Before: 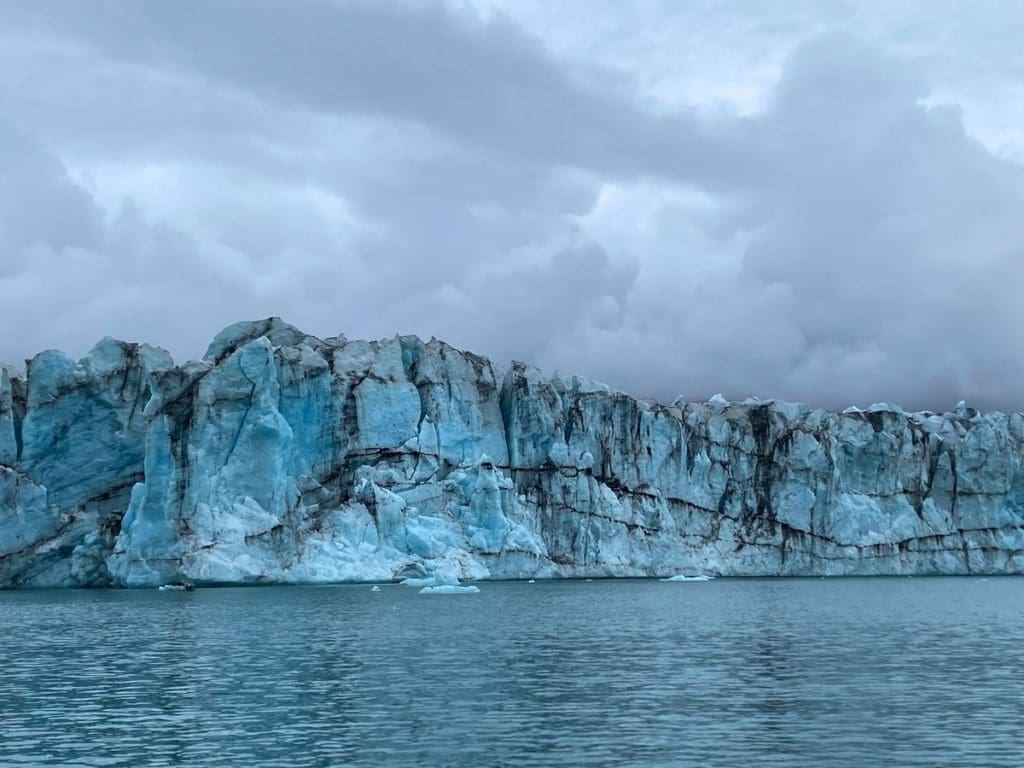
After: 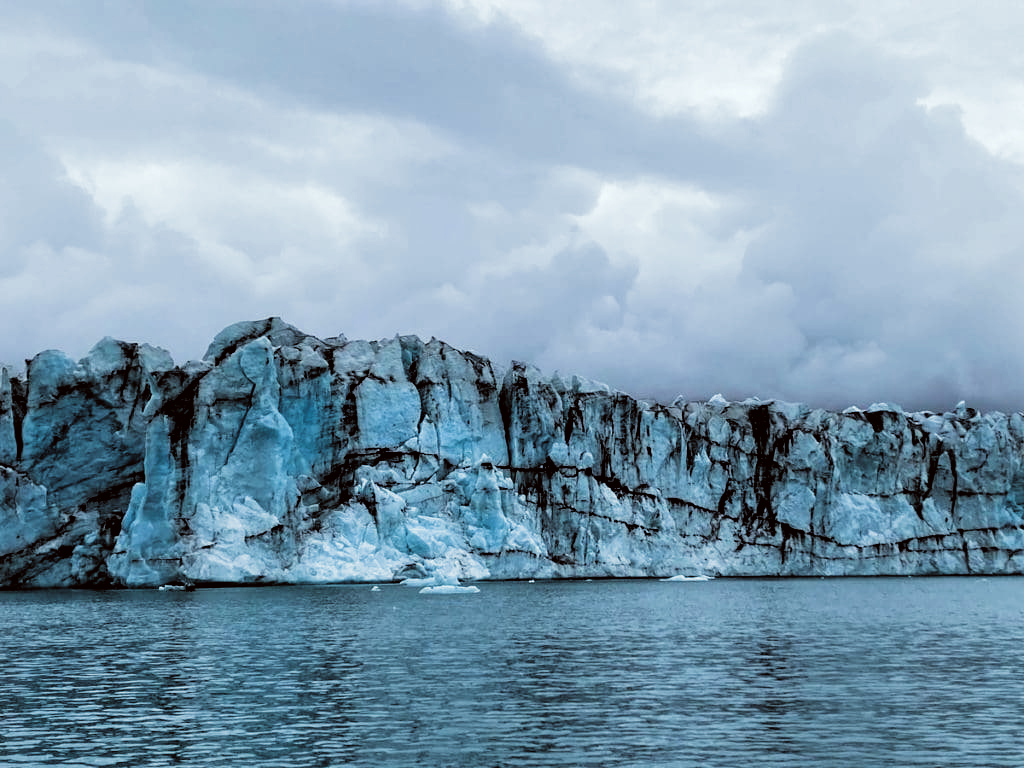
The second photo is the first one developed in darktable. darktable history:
exposure: compensate exposure bias true, compensate highlight preservation false
color correction: highlights a* -2.89, highlights b* -2.72, shadows a* 2.51, shadows b* 2.87
filmic rgb: black relative exposure -3.46 EV, white relative exposure 2.26 EV, hardness 3.4, add noise in highlights 0, preserve chrominance luminance Y, color science v3 (2019), use custom middle-gray values true, contrast in highlights soft
